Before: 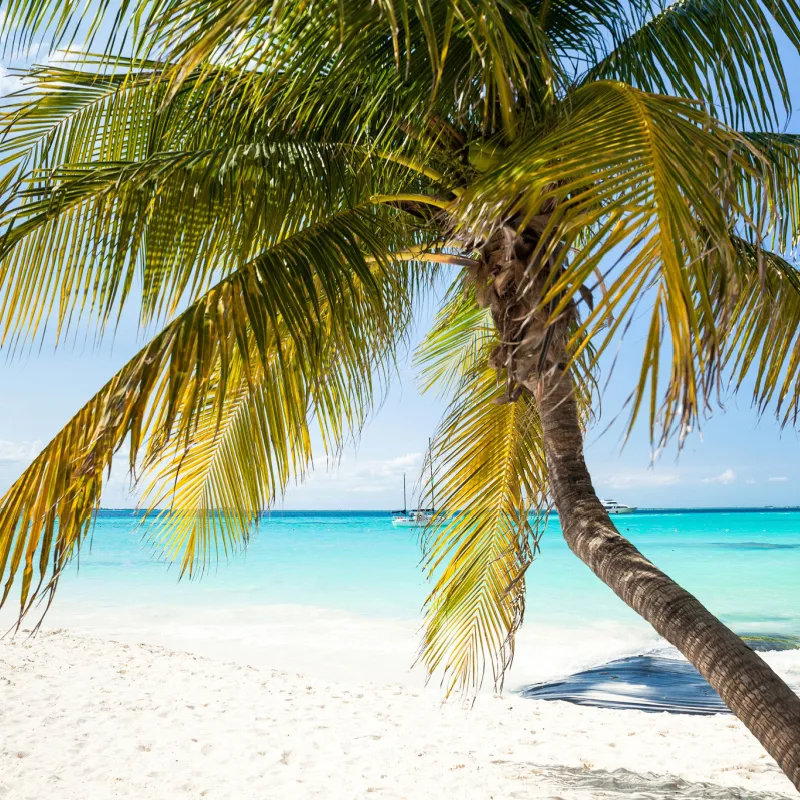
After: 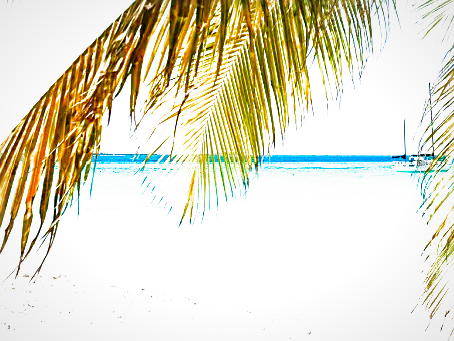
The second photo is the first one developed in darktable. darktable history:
sharpen: on, module defaults
contrast brightness saturation: saturation 0.519
crop: top 44.478%, right 43.24%, bottom 12.882%
vignetting: fall-off radius 59.82%, brightness -0.199, automatic ratio true, unbound false
exposure: black level correction 0, exposure 0.399 EV, compensate highlight preservation false
filmic rgb: black relative exposure -7.99 EV, white relative exposure 2.18 EV, threshold 3.04 EV, hardness 6.91, preserve chrominance no, color science v4 (2020), iterations of high-quality reconstruction 0, contrast in shadows soft, enable highlight reconstruction true
velvia: on, module defaults
